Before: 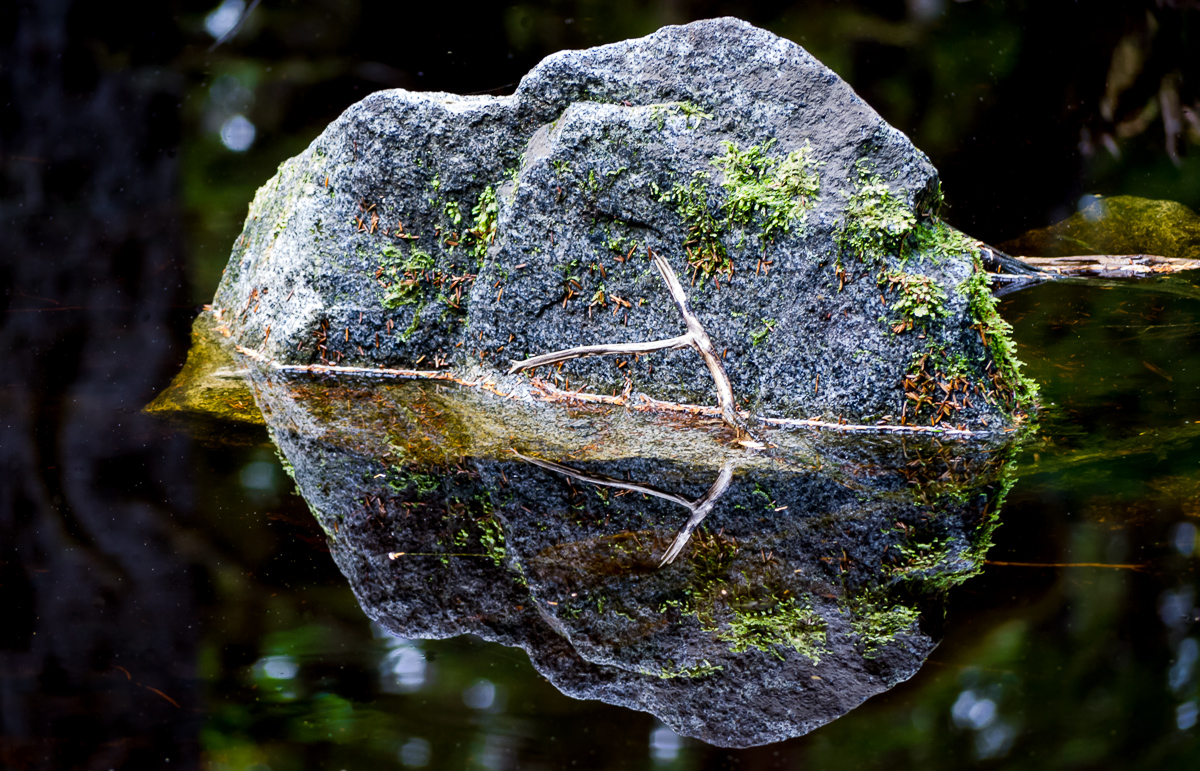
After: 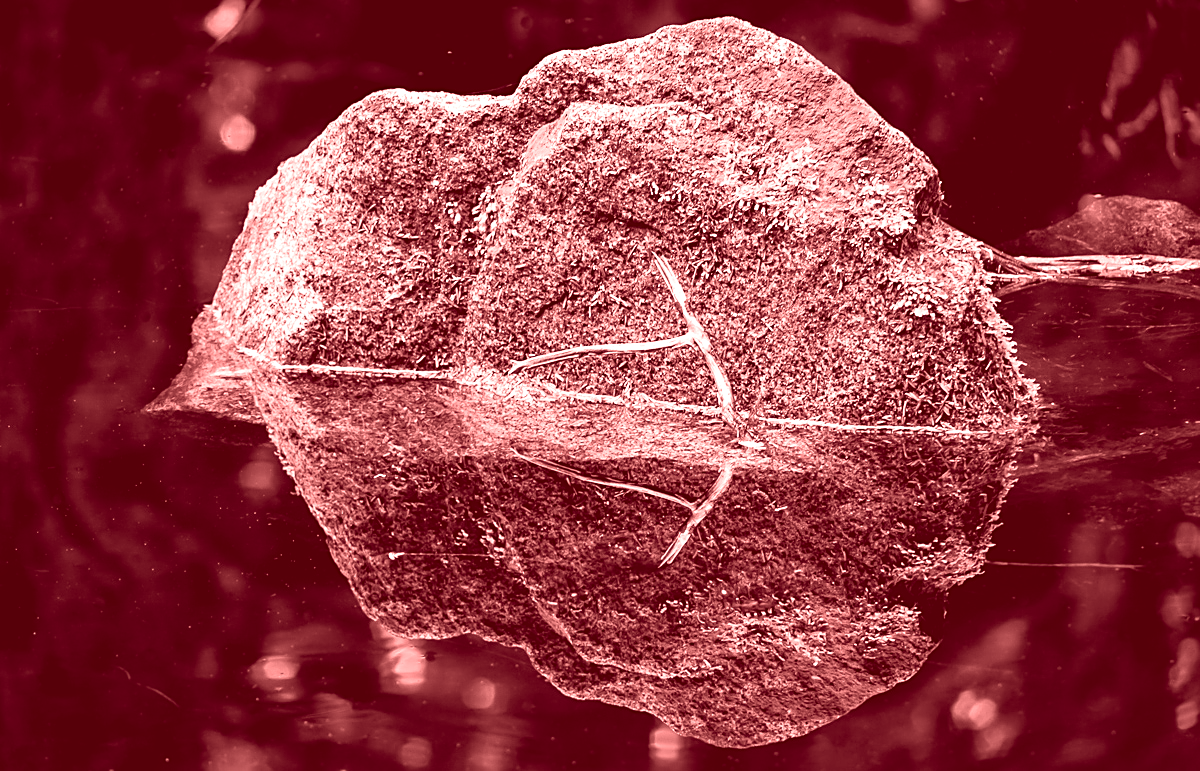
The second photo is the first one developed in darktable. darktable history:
sharpen: on, module defaults
colorize: saturation 60%, source mix 100%
